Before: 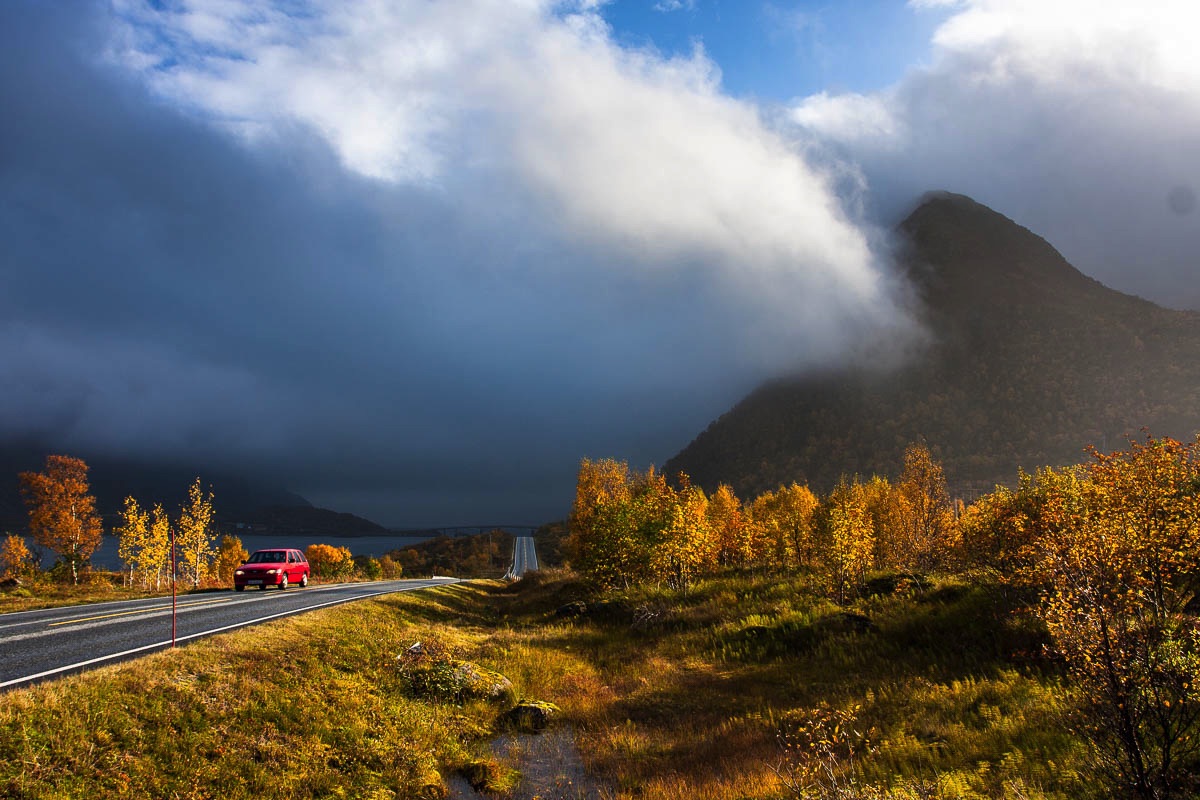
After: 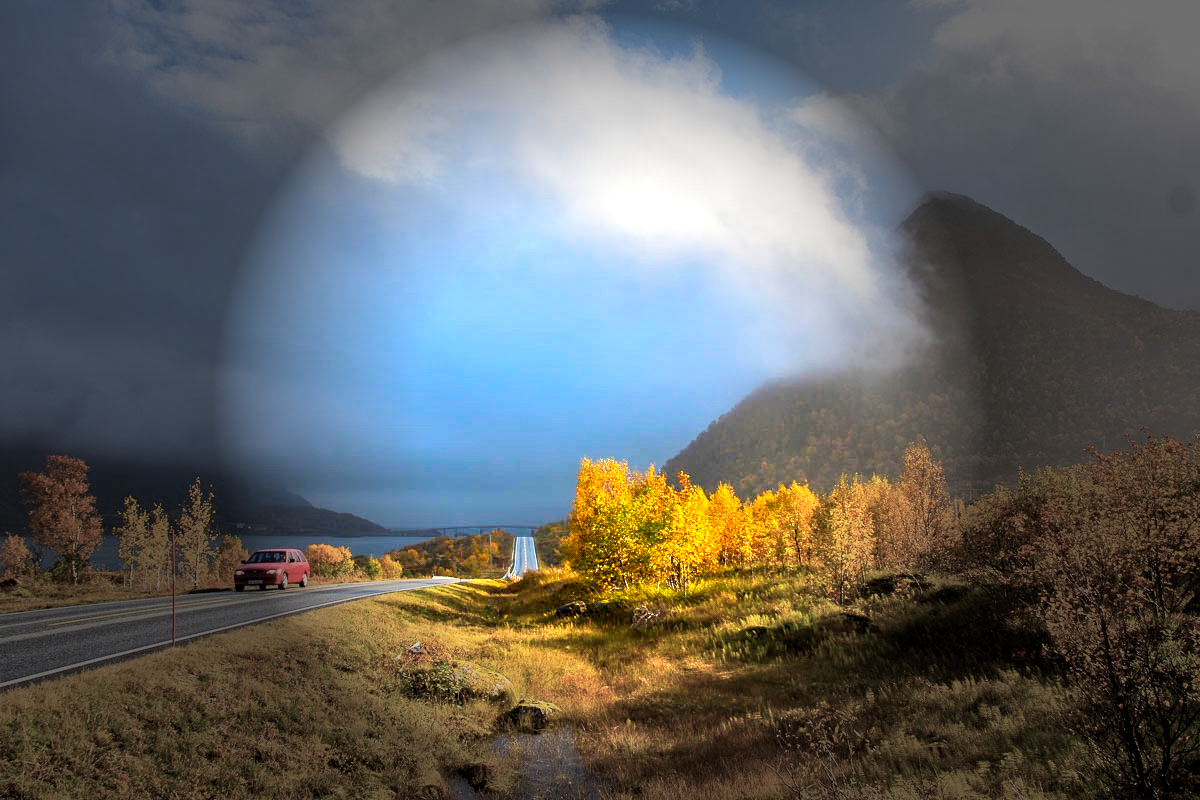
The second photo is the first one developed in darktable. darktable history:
vignetting: fall-off start 30.39%, fall-off radius 34.36%, brightness -0.885, unbound false
tone equalizer: -8 EV 1.97 EV, -7 EV 1.98 EV, -6 EV 1.99 EV, -5 EV 1.97 EV, -4 EV 1.98 EV, -3 EV 1.5 EV, -2 EV 0.981 EV, -1 EV 0.49 EV, edges refinement/feathering 500, mask exposure compensation -1.57 EV, preserve details guided filter
color balance rgb: global offset › luminance -0.509%, perceptual saturation grading › global saturation 0.66%, global vibrance 42.953%
